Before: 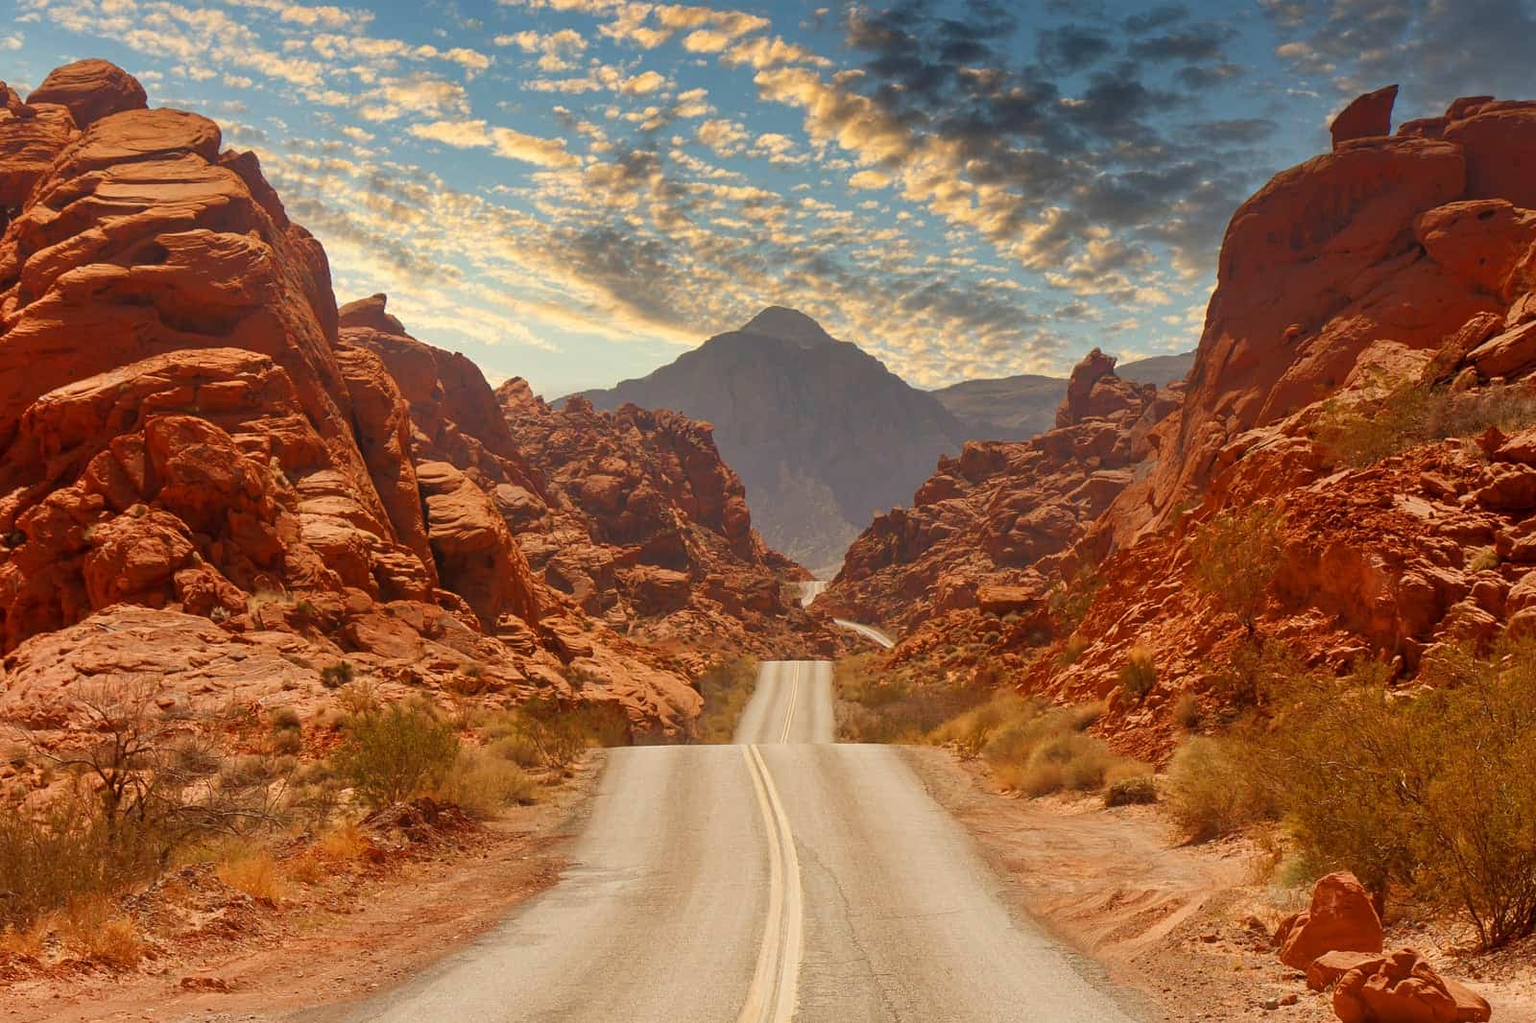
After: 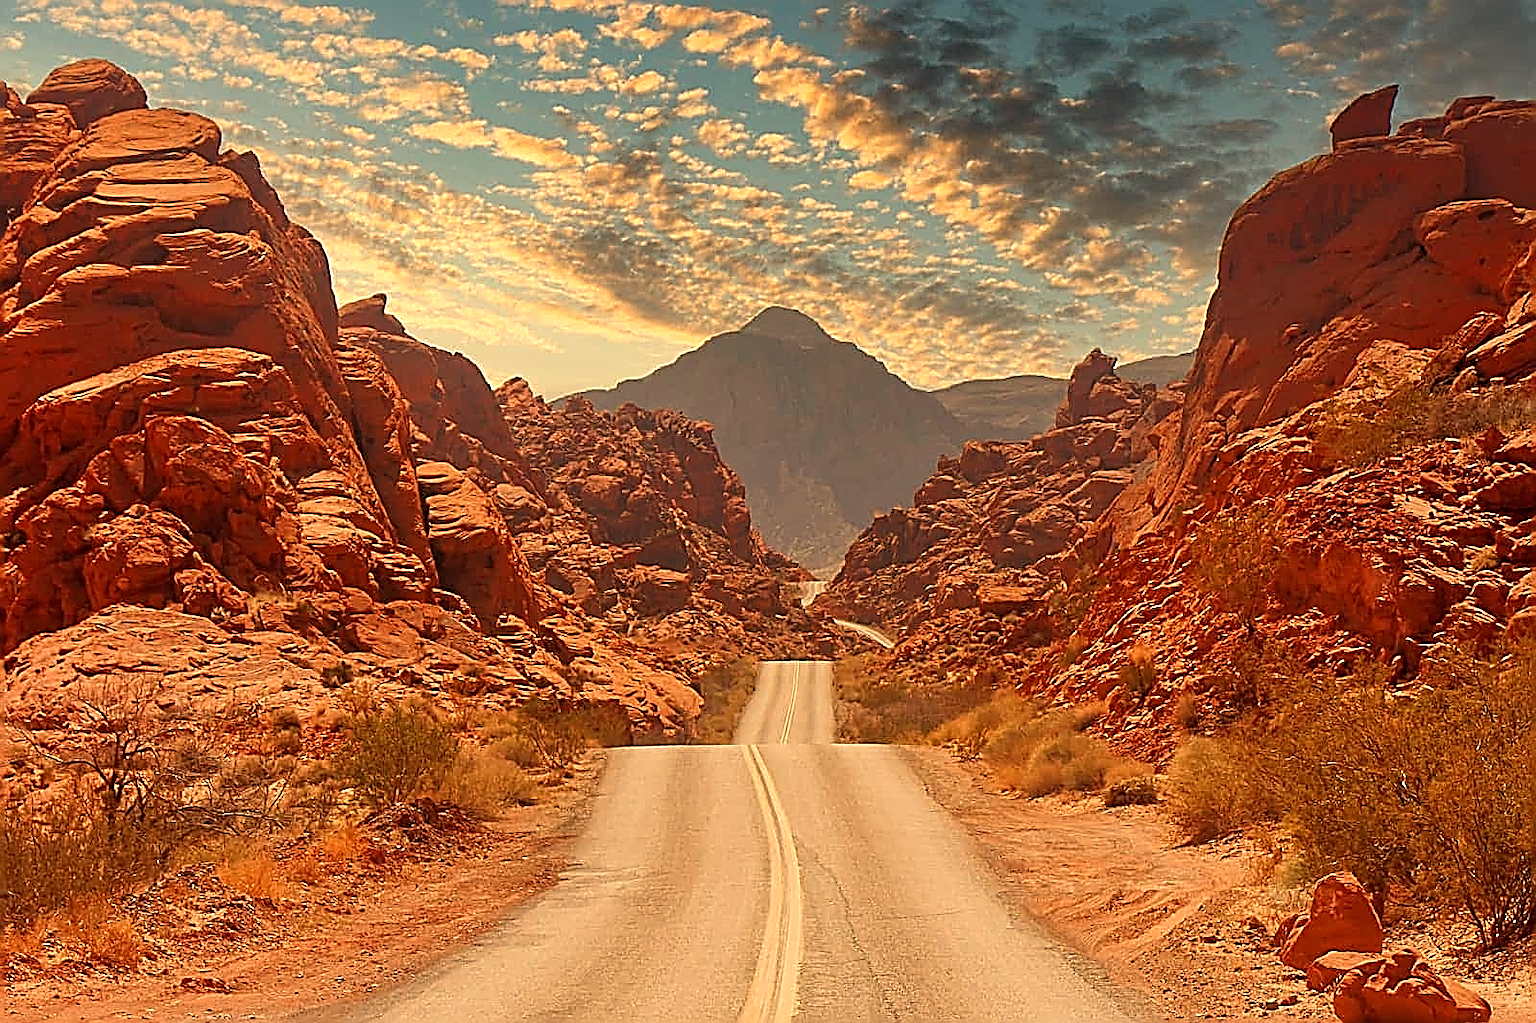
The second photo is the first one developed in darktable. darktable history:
sharpen: amount 2
white balance: red 1.138, green 0.996, blue 0.812
